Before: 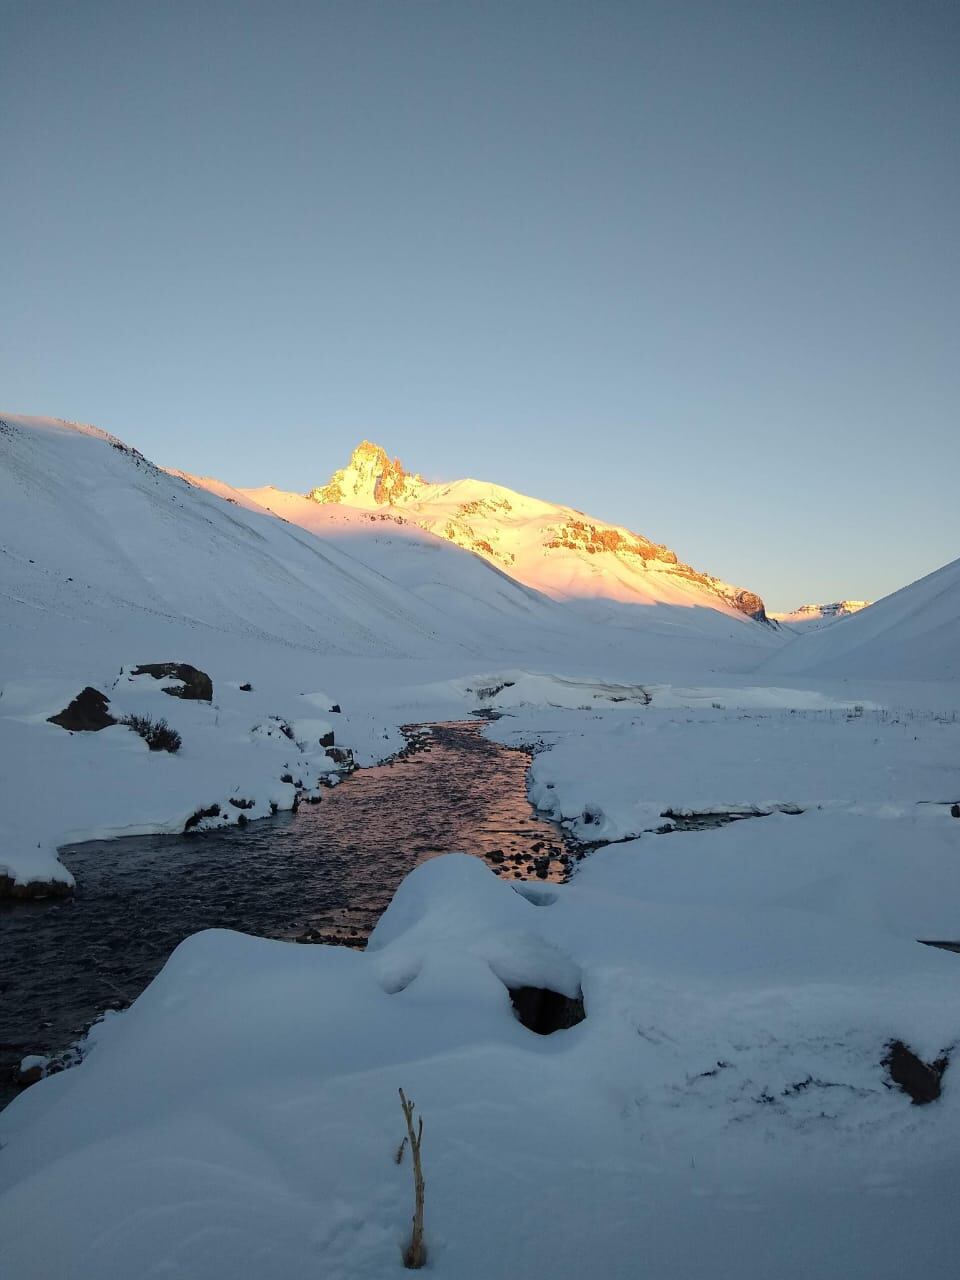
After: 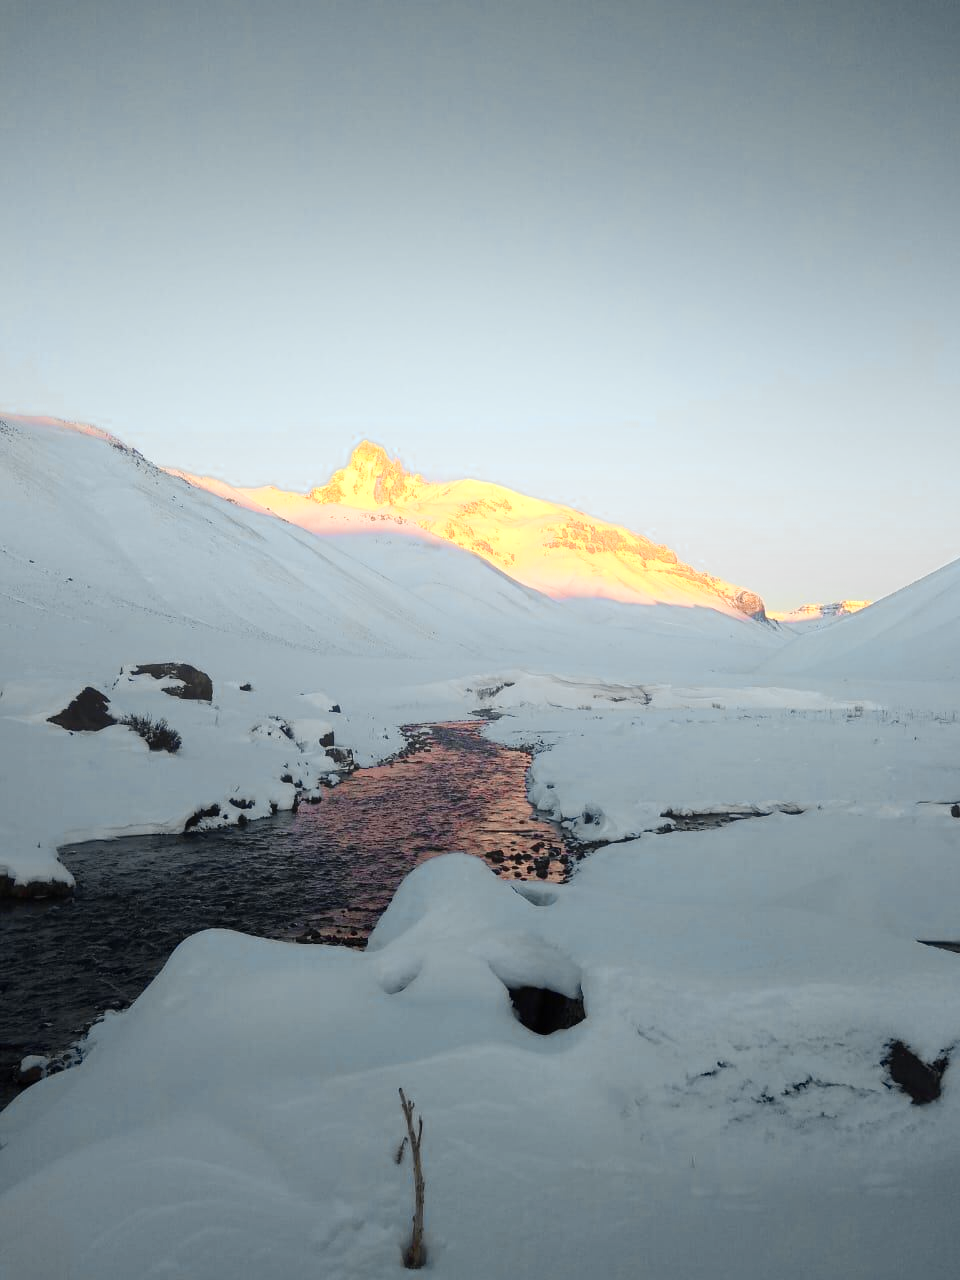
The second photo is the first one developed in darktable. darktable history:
bloom: size 38%, threshold 95%, strength 30%
color zones: curves: ch0 [(0.009, 0.528) (0.136, 0.6) (0.255, 0.586) (0.39, 0.528) (0.522, 0.584) (0.686, 0.736) (0.849, 0.561)]; ch1 [(0.045, 0.781) (0.14, 0.416) (0.257, 0.695) (0.442, 0.032) (0.738, 0.338) (0.818, 0.632) (0.891, 0.741) (1, 0.704)]; ch2 [(0, 0.667) (0.141, 0.52) (0.26, 0.37) (0.474, 0.432) (0.743, 0.286)]
